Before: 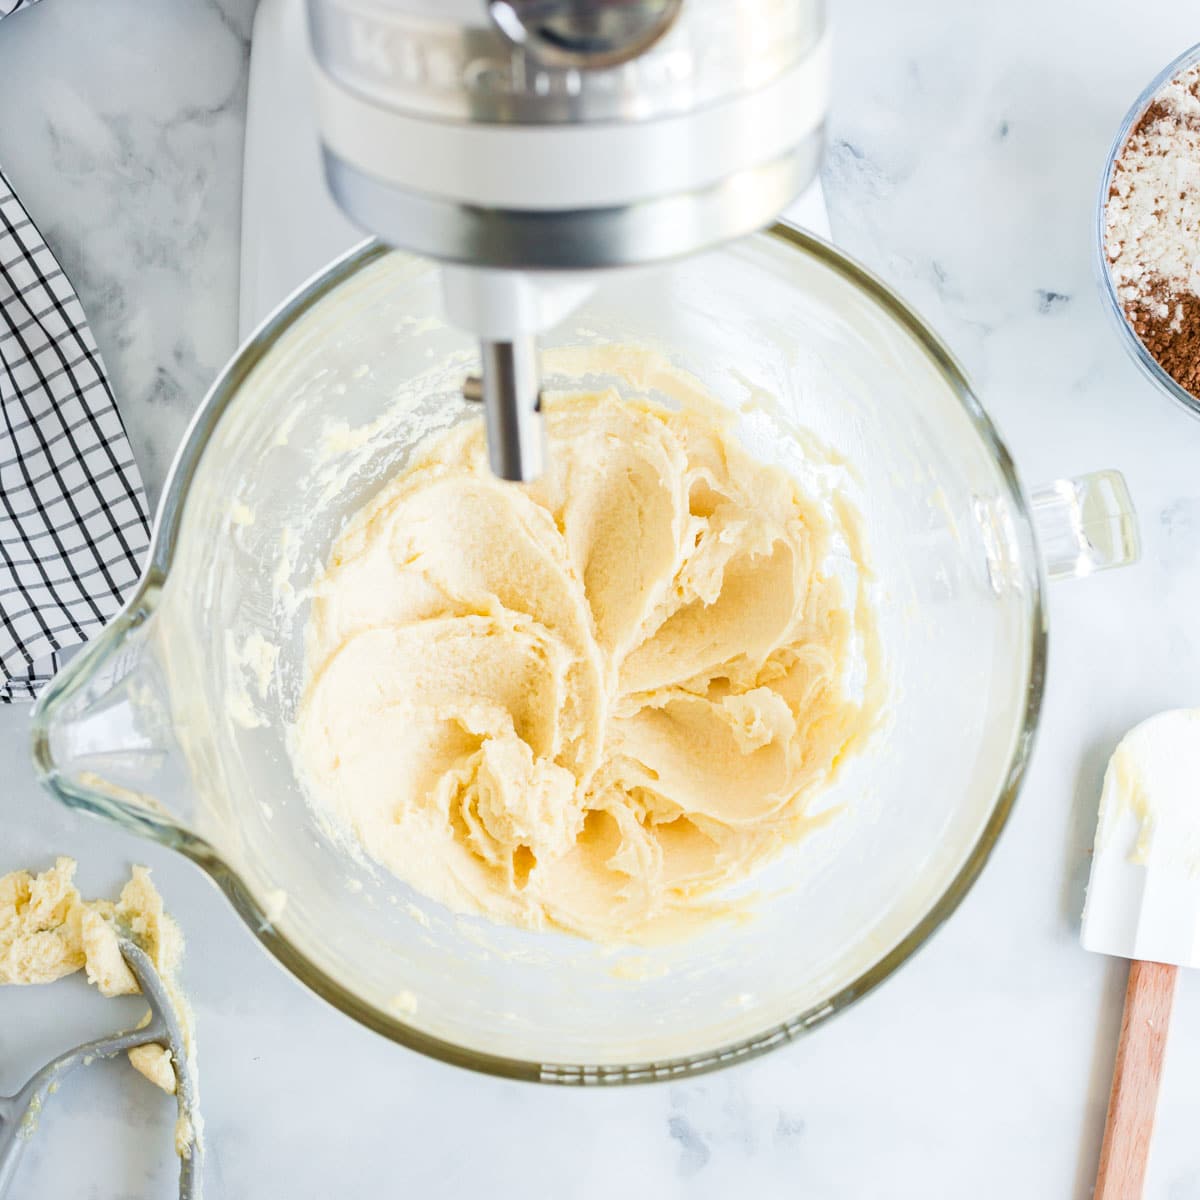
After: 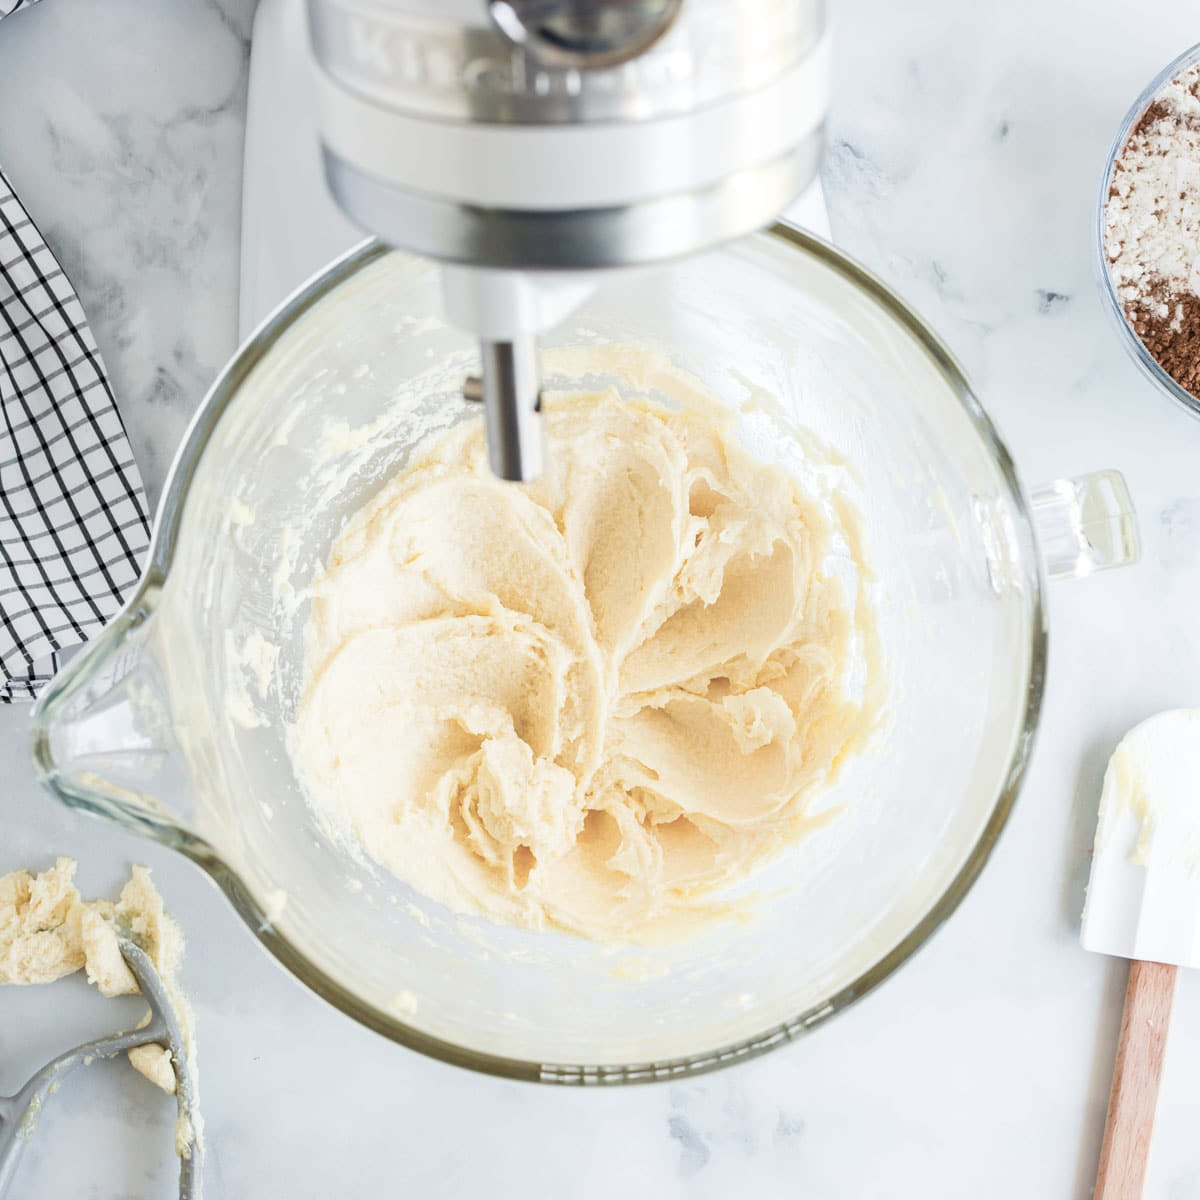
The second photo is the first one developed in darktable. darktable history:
color balance rgb: perceptual saturation grading › global saturation -31.549%, global vibrance 9.673%
